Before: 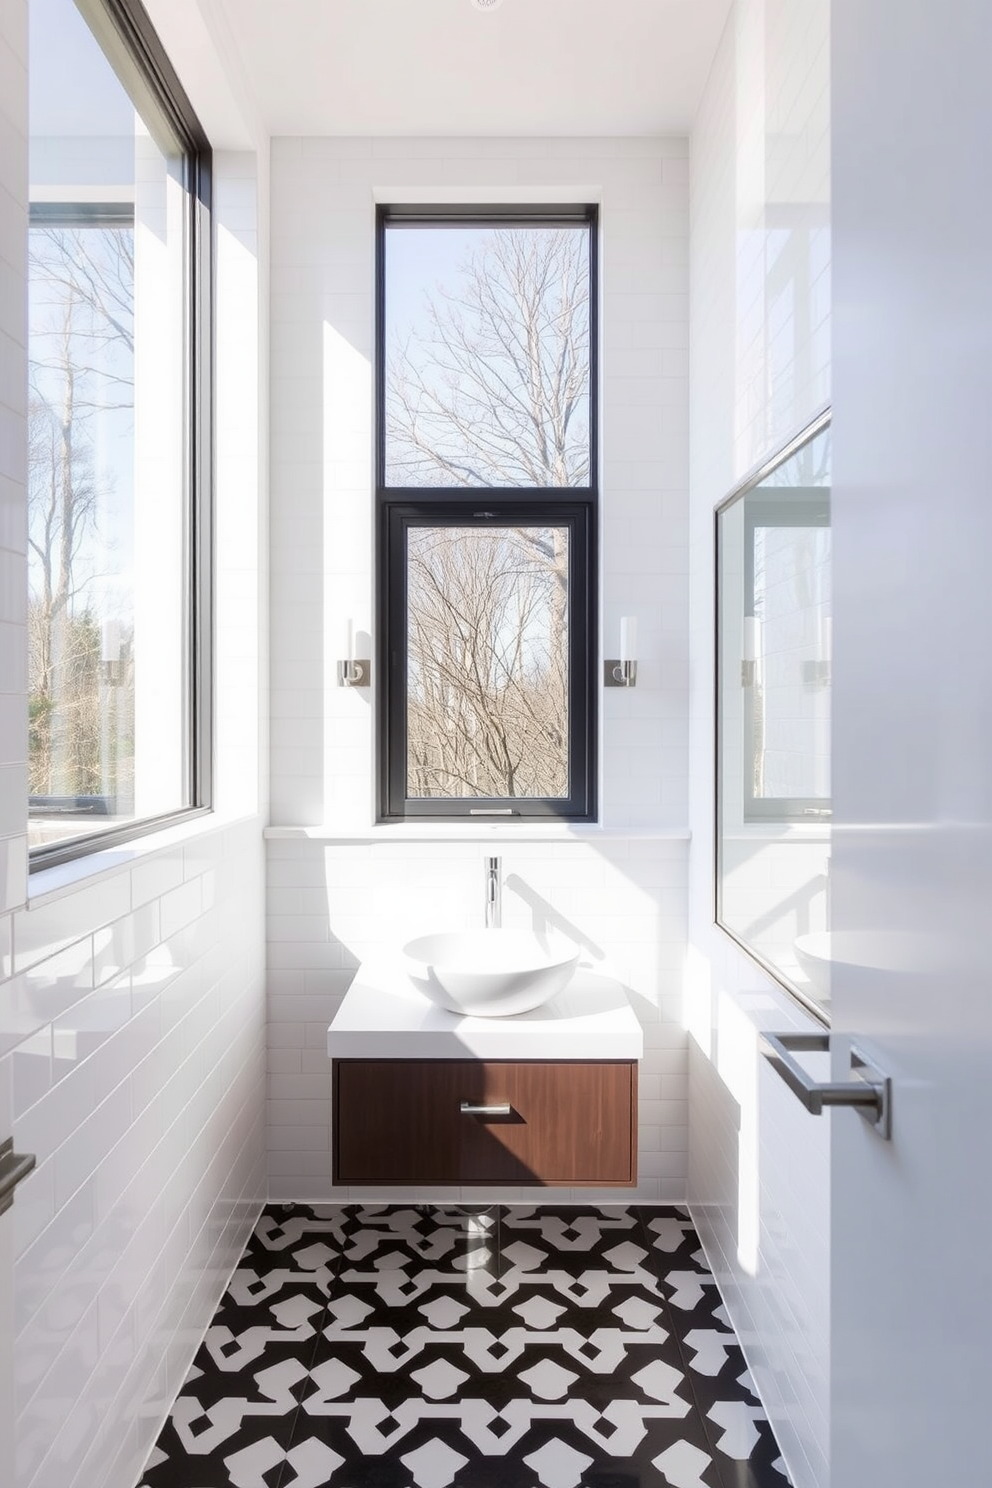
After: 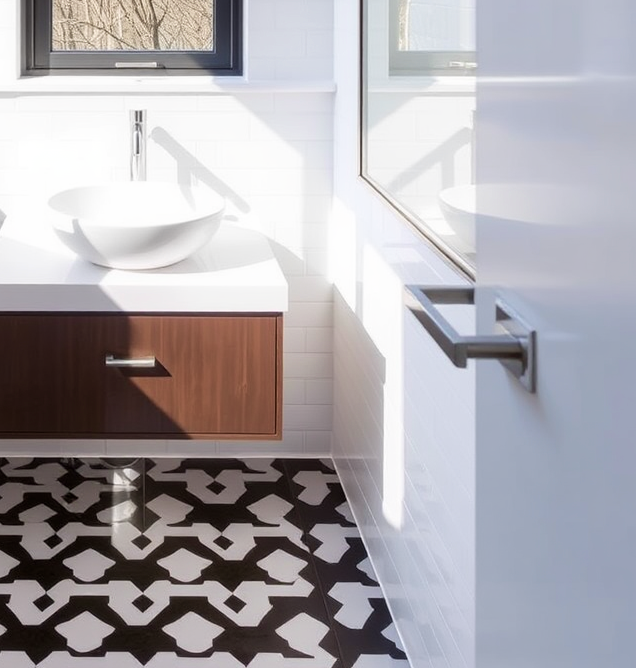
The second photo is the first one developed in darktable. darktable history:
crop and rotate: left 35.807%, top 50.213%, bottom 4.872%
velvia: on, module defaults
